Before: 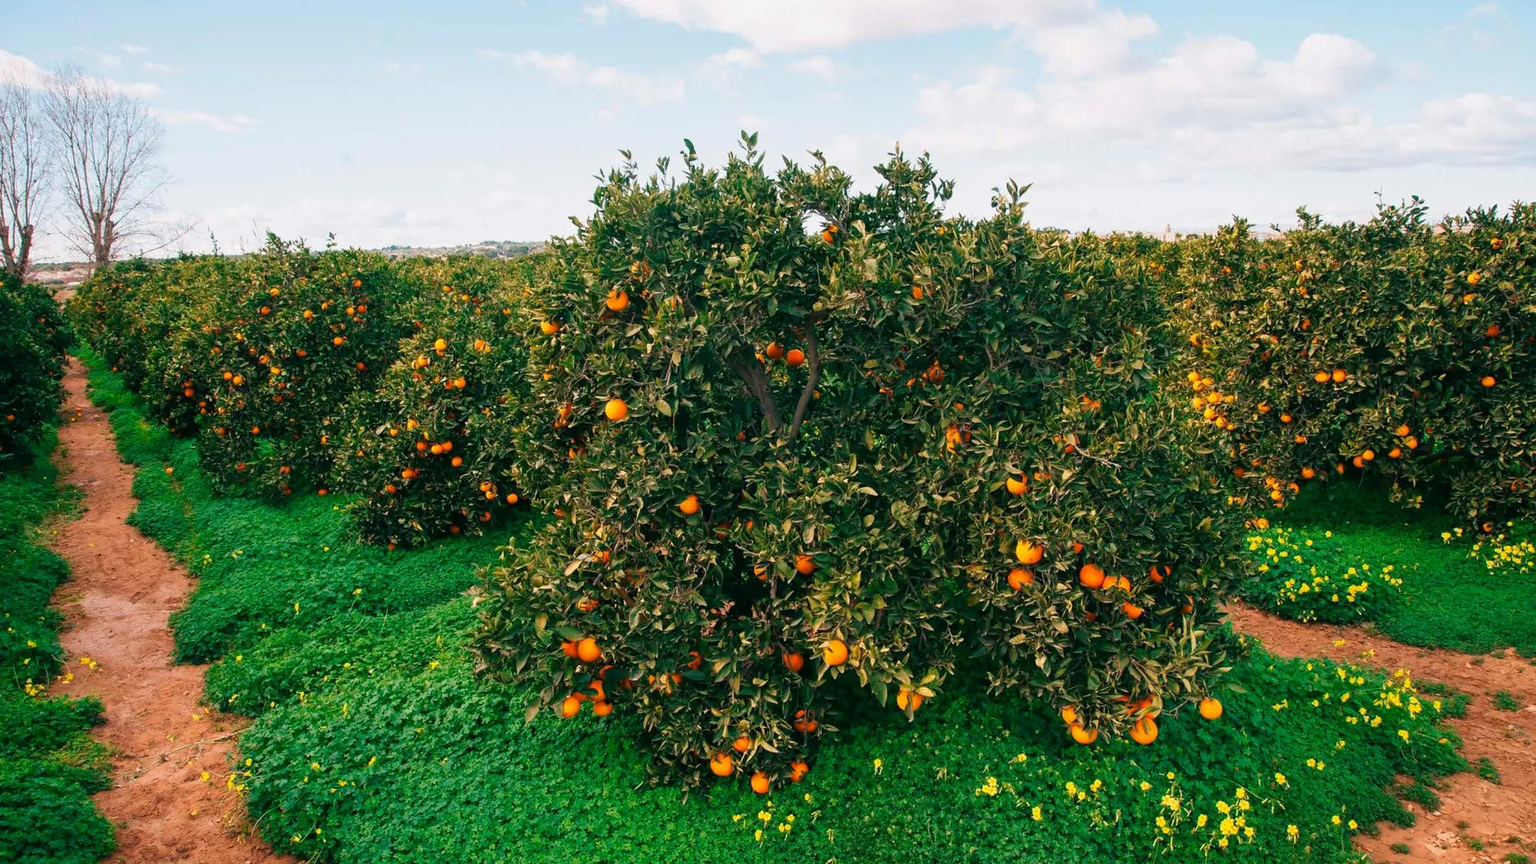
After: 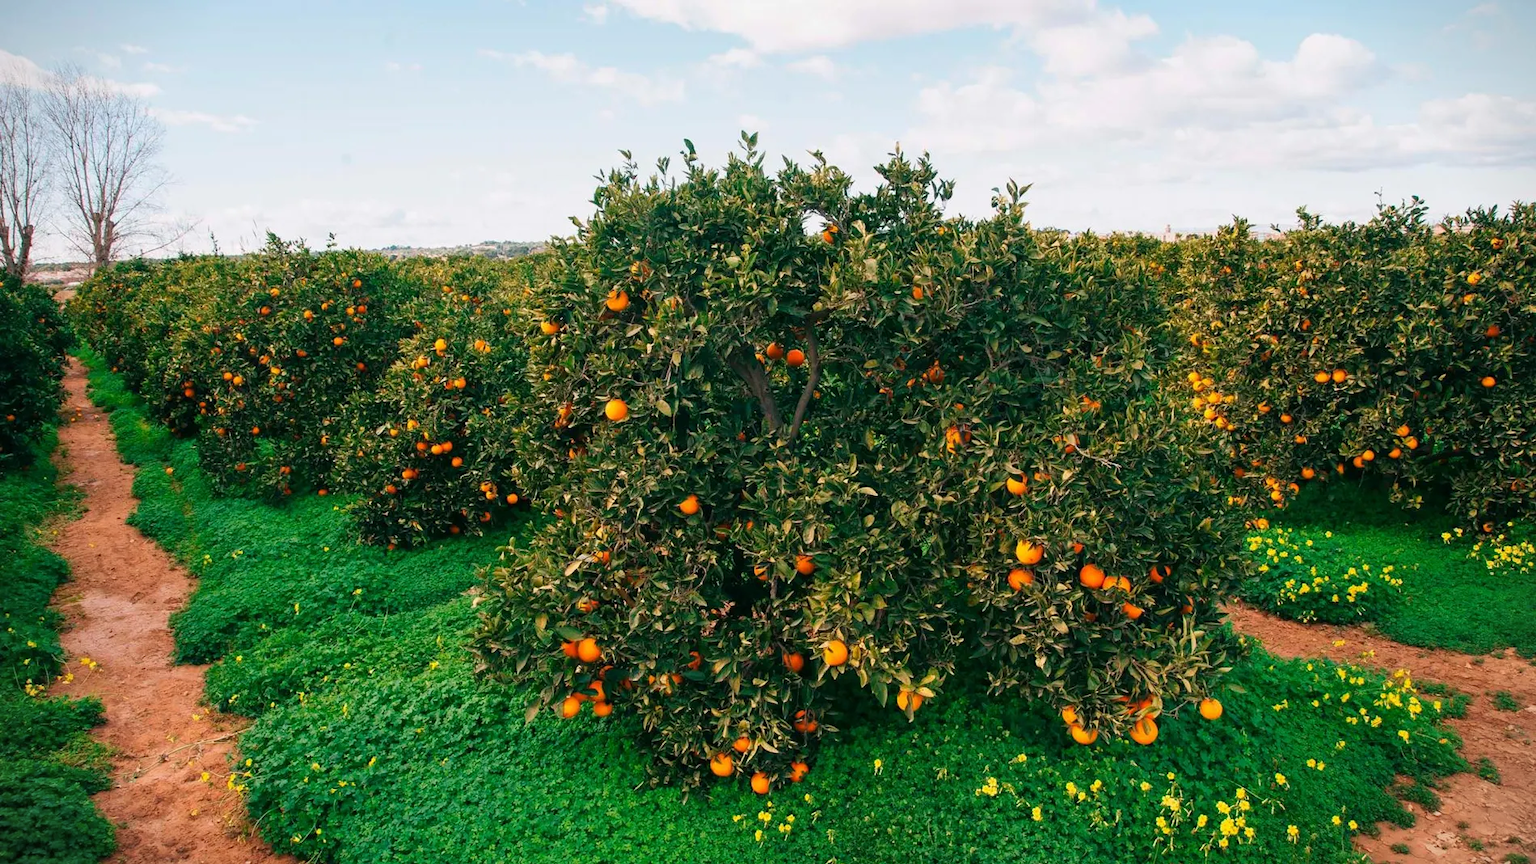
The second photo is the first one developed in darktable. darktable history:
vignetting: fall-off start 97.22%, width/height ratio 1.179
